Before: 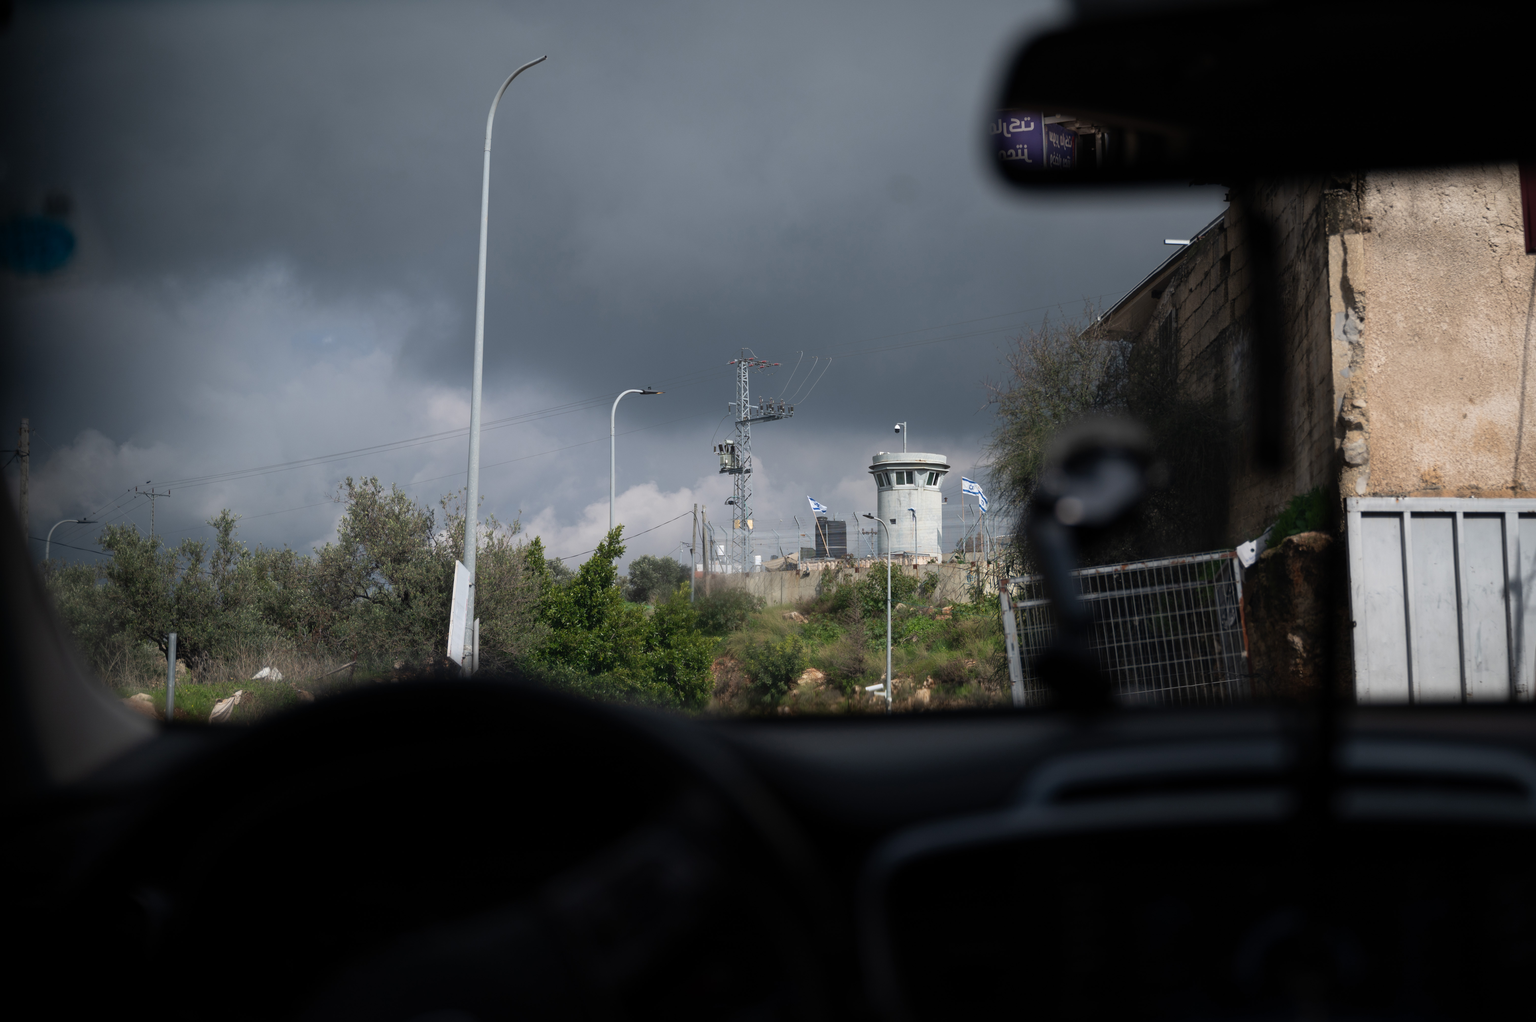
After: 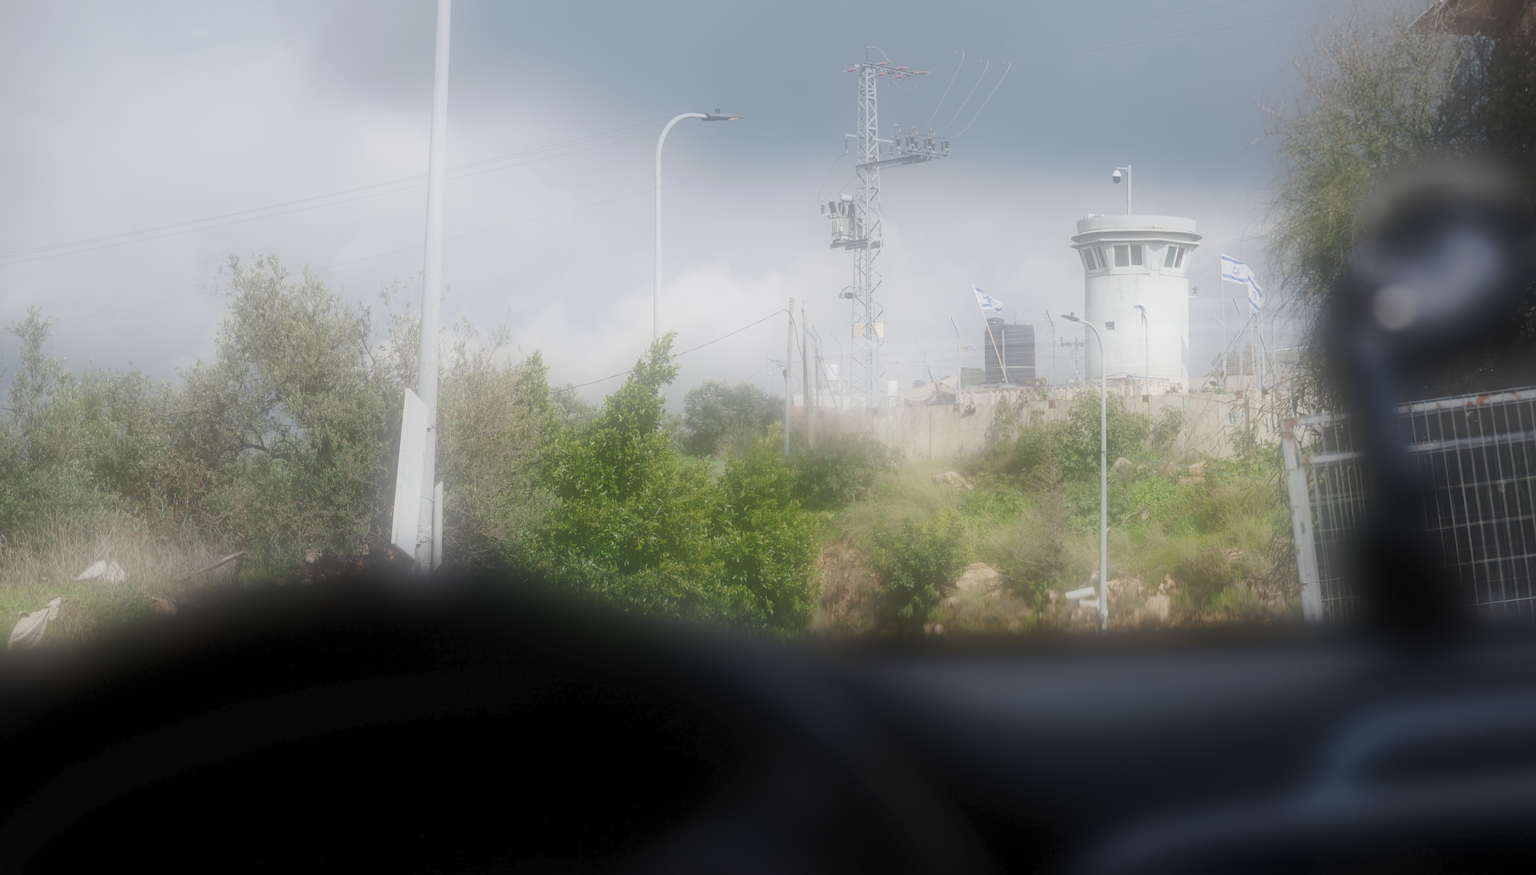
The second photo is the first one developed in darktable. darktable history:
crop: left 13.312%, top 31.28%, right 24.627%, bottom 15.582%
tone curve: curves: ch0 [(0, 0) (0.003, 0.021) (0.011, 0.033) (0.025, 0.059) (0.044, 0.097) (0.069, 0.141) (0.1, 0.186) (0.136, 0.237) (0.177, 0.298) (0.224, 0.378) (0.277, 0.47) (0.335, 0.542) (0.399, 0.605) (0.468, 0.678) (0.543, 0.724) (0.623, 0.787) (0.709, 0.829) (0.801, 0.875) (0.898, 0.912) (1, 1)], preserve colors none
soften: on, module defaults
